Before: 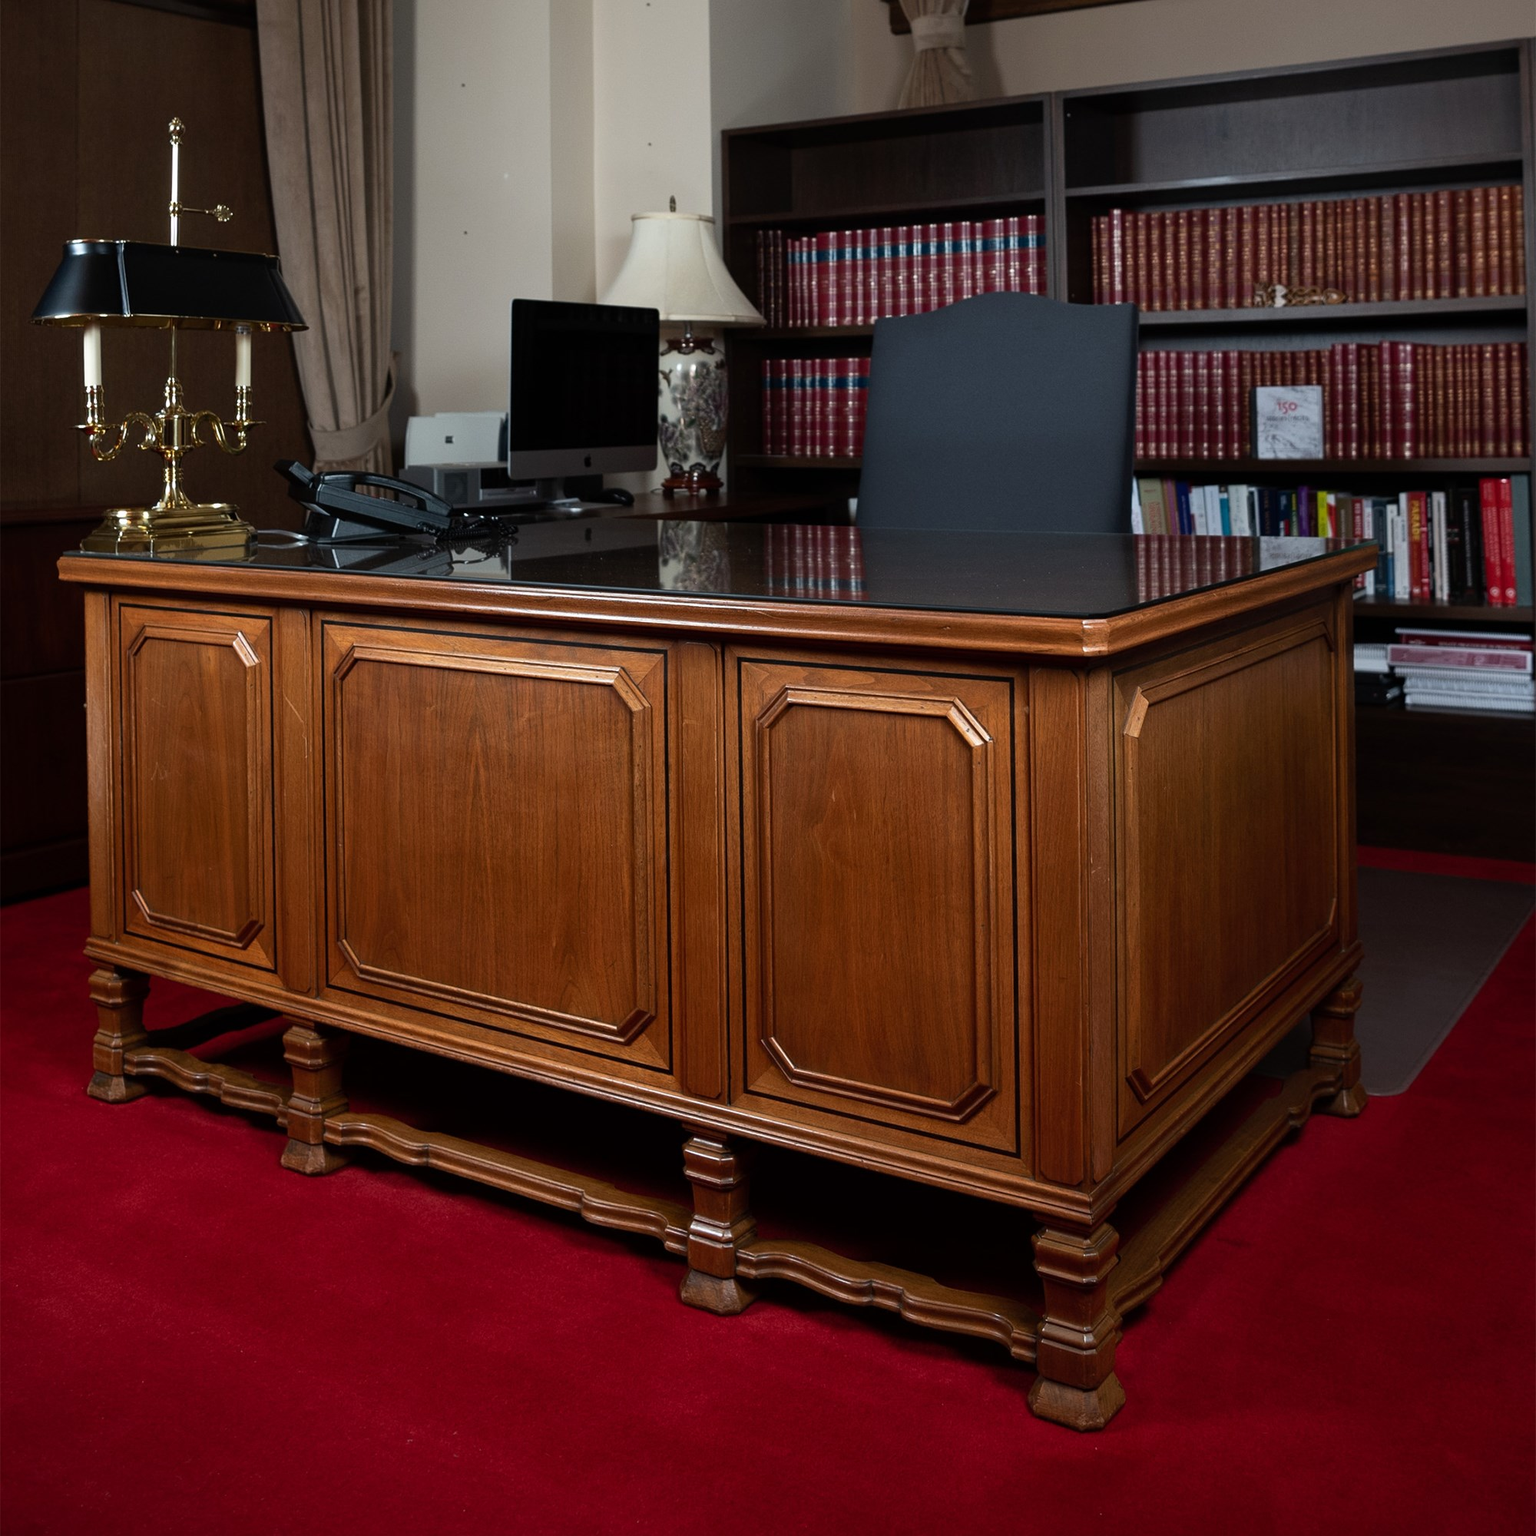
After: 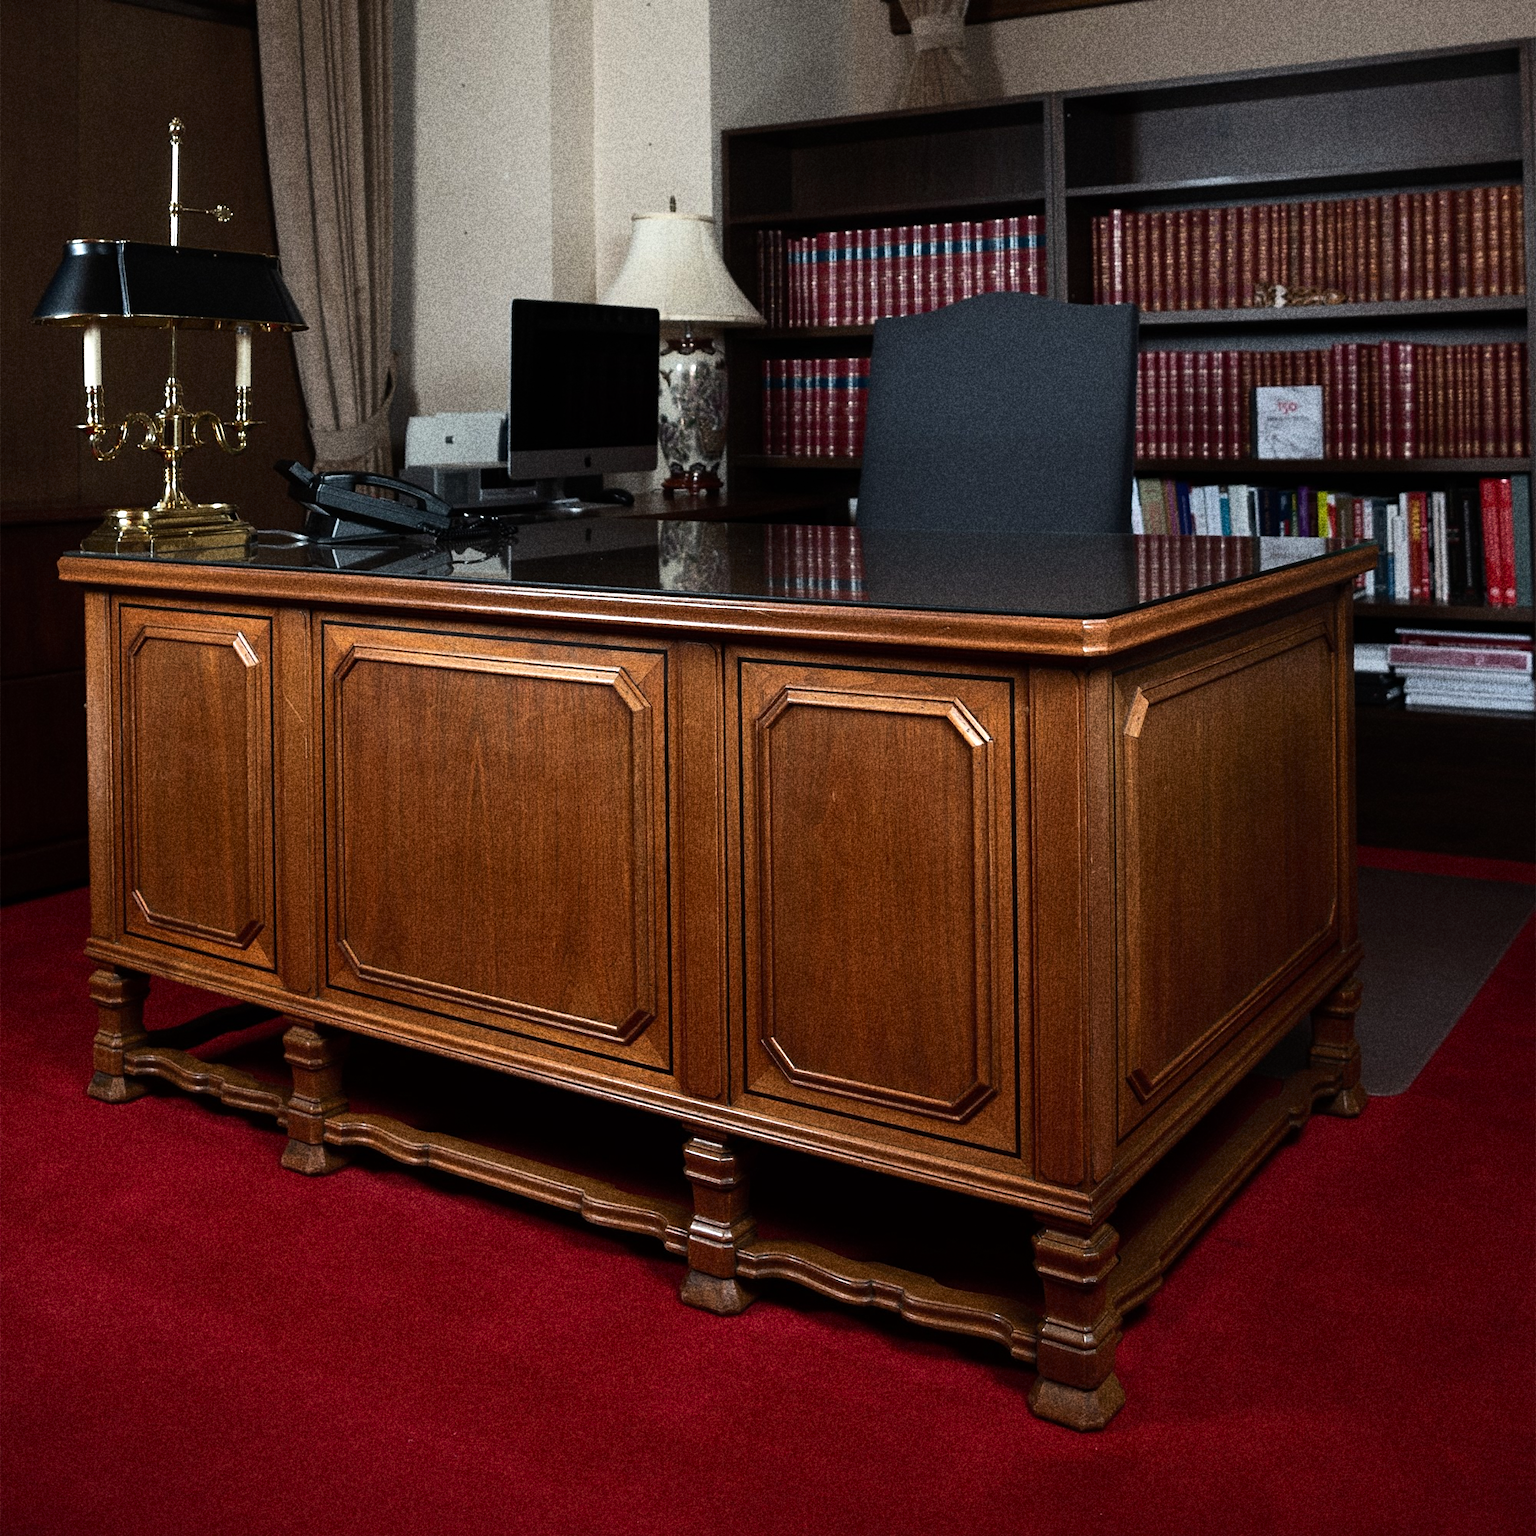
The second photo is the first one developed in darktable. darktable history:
tone equalizer: -8 EV -0.417 EV, -7 EV -0.389 EV, -6 EV -0.333 EV, -5 EV -0.222 EV, -3 EV 0.222 EV, -2 EV 0.333 EV, -1 EV 0.389 EV, +0 EV 0.417 EV, edges refinement/feathering 500, mask exposure compensation -1.57 EV, preserve details no
grain: coarseness 10.62 ISO, strength 55.56%
